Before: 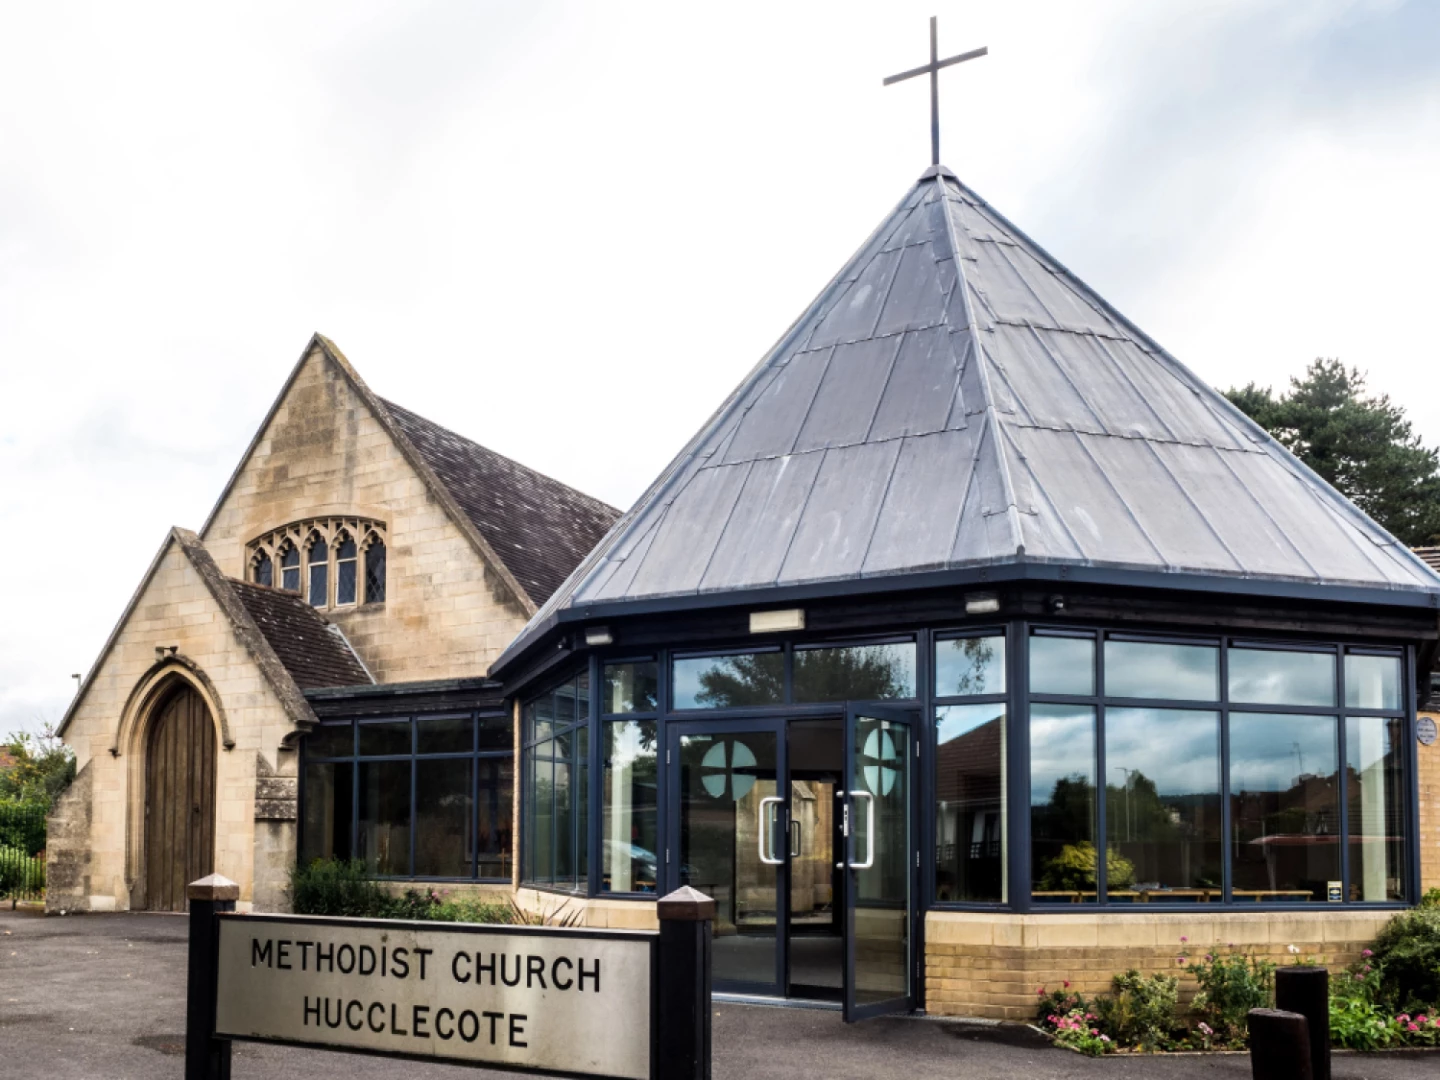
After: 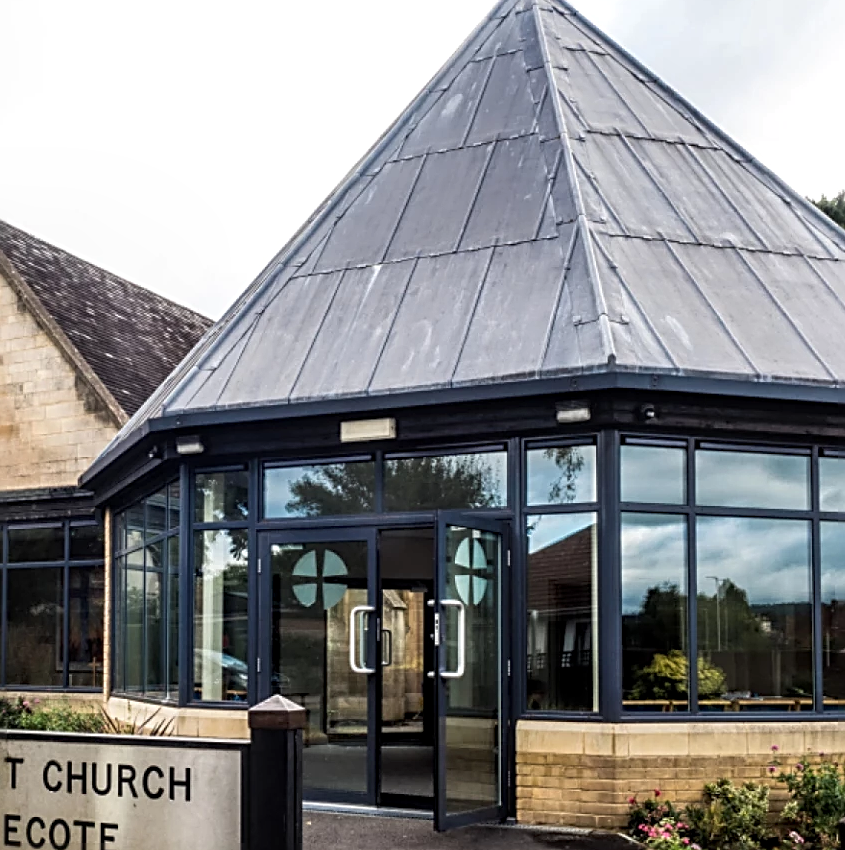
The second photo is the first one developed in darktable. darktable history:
sharpen: radius 2.534, amount 0.622
crop and rotate: left 28.441%, top 17.757%, right 12.812%, bottom 3.515%
local contrast: on, module defaults
